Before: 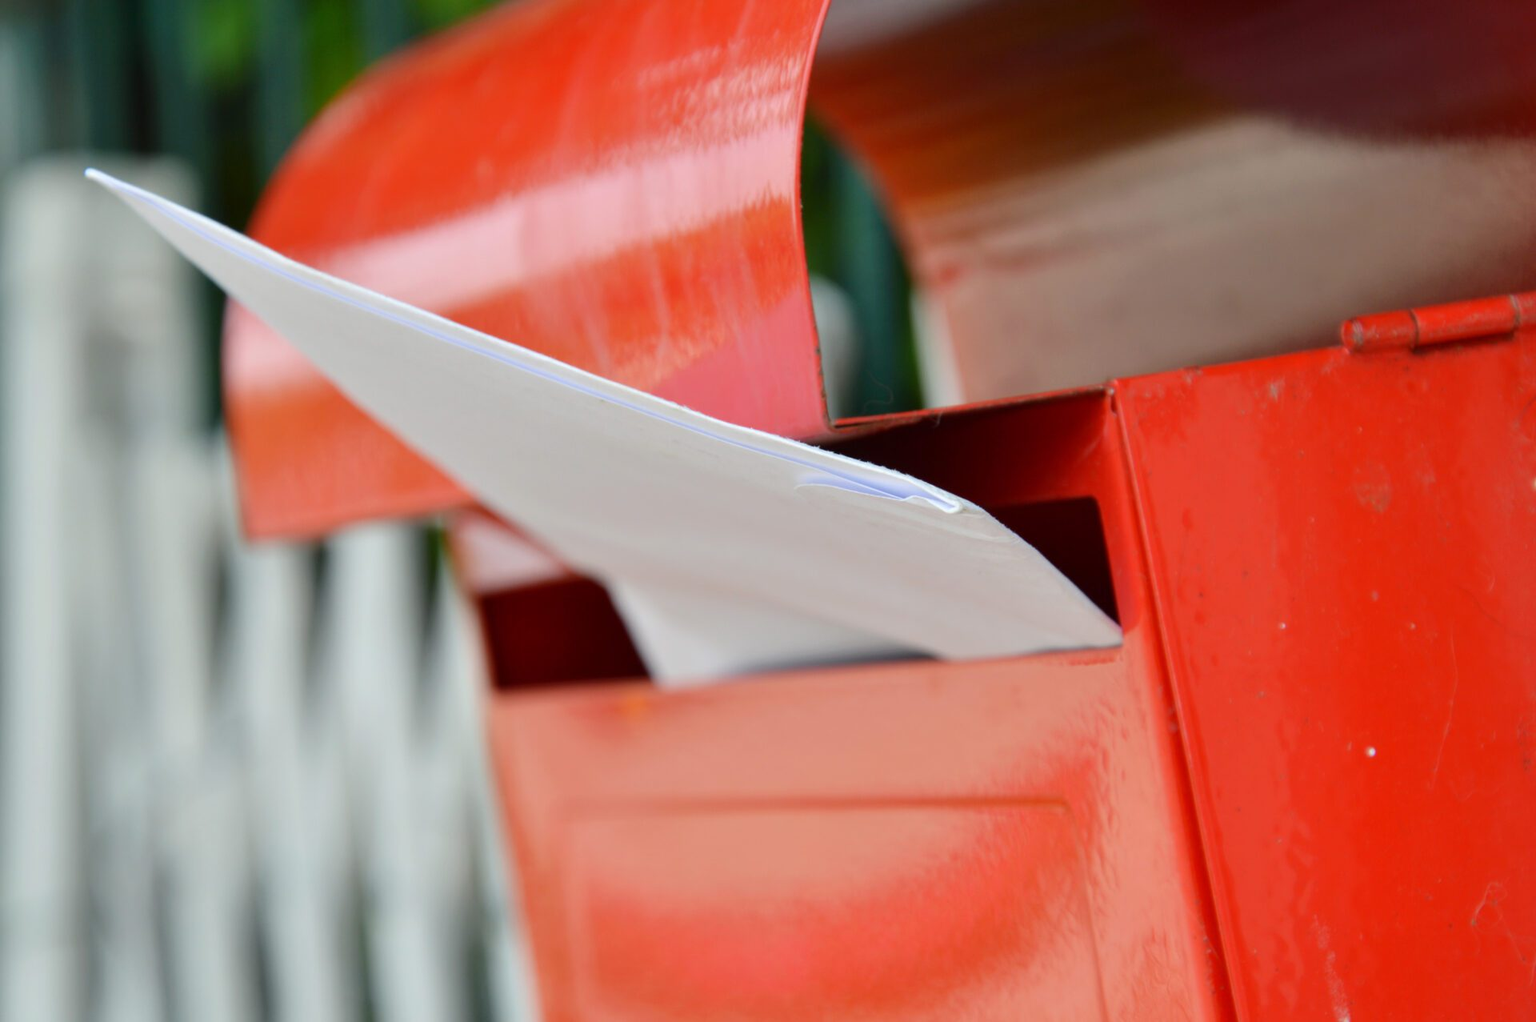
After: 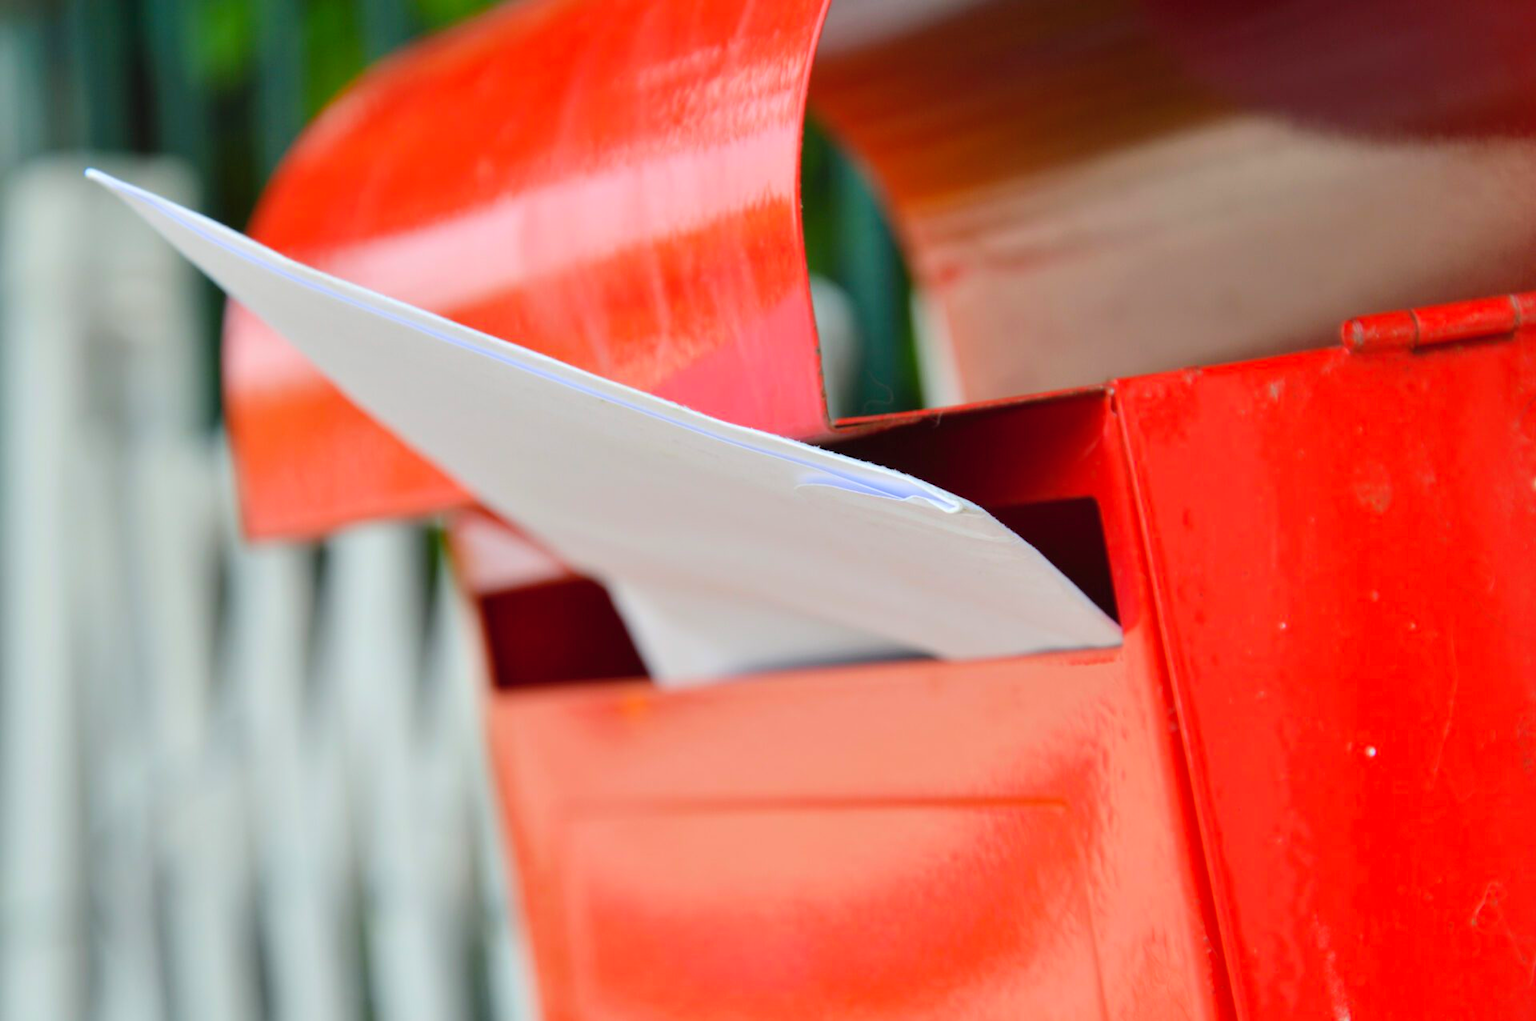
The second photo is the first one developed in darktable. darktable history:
color balance rgb: perceptual saturation grading › global saturation 0.71%, global vibrance 20%
contrast brightness saturation: brightness 0.088, saturation 0.193
